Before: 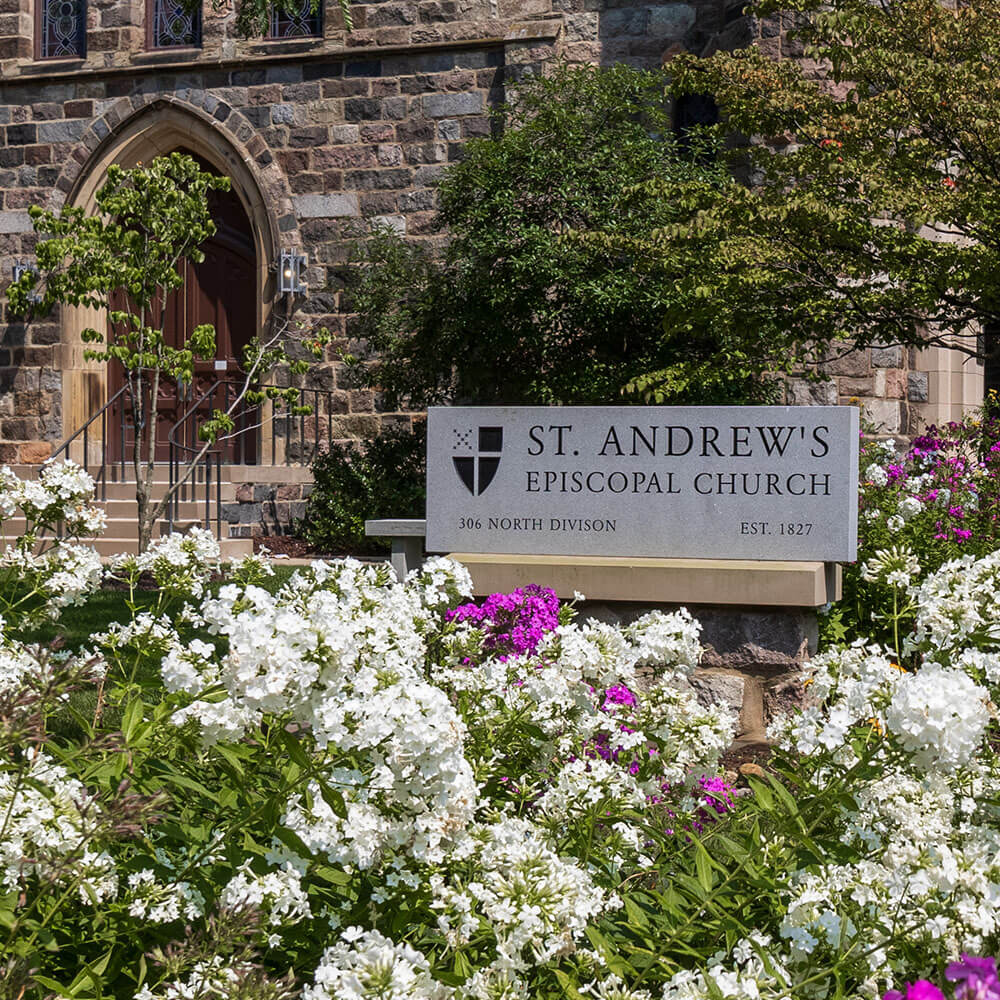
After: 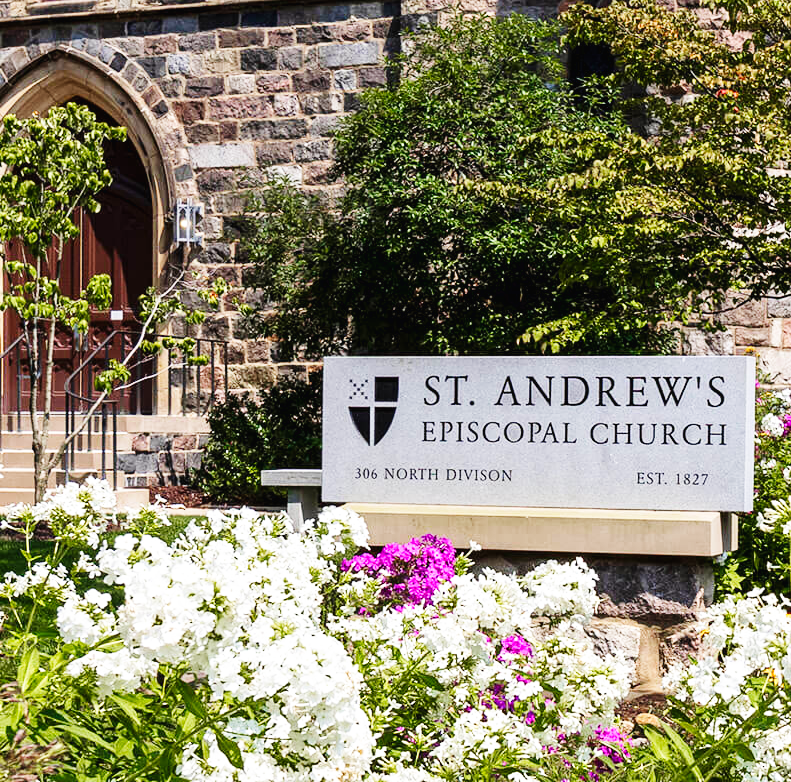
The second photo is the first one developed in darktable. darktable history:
crop and rotate: left 10.5%, top 5.09%, right 10.351%, bottom 16.667%
base curve: curves: ch0 [(0, 0.003) (0.001, 0.002) (0.006, 0.004) (0.02, 0.022) (0.048, 0.086) (0.094, 0.234) (0.162, 0.431) (0.258, 0.629) (0.385, 0.8) (0.548, 0.918) (0.751, 0.988) (1, 1)], preserve colors none
